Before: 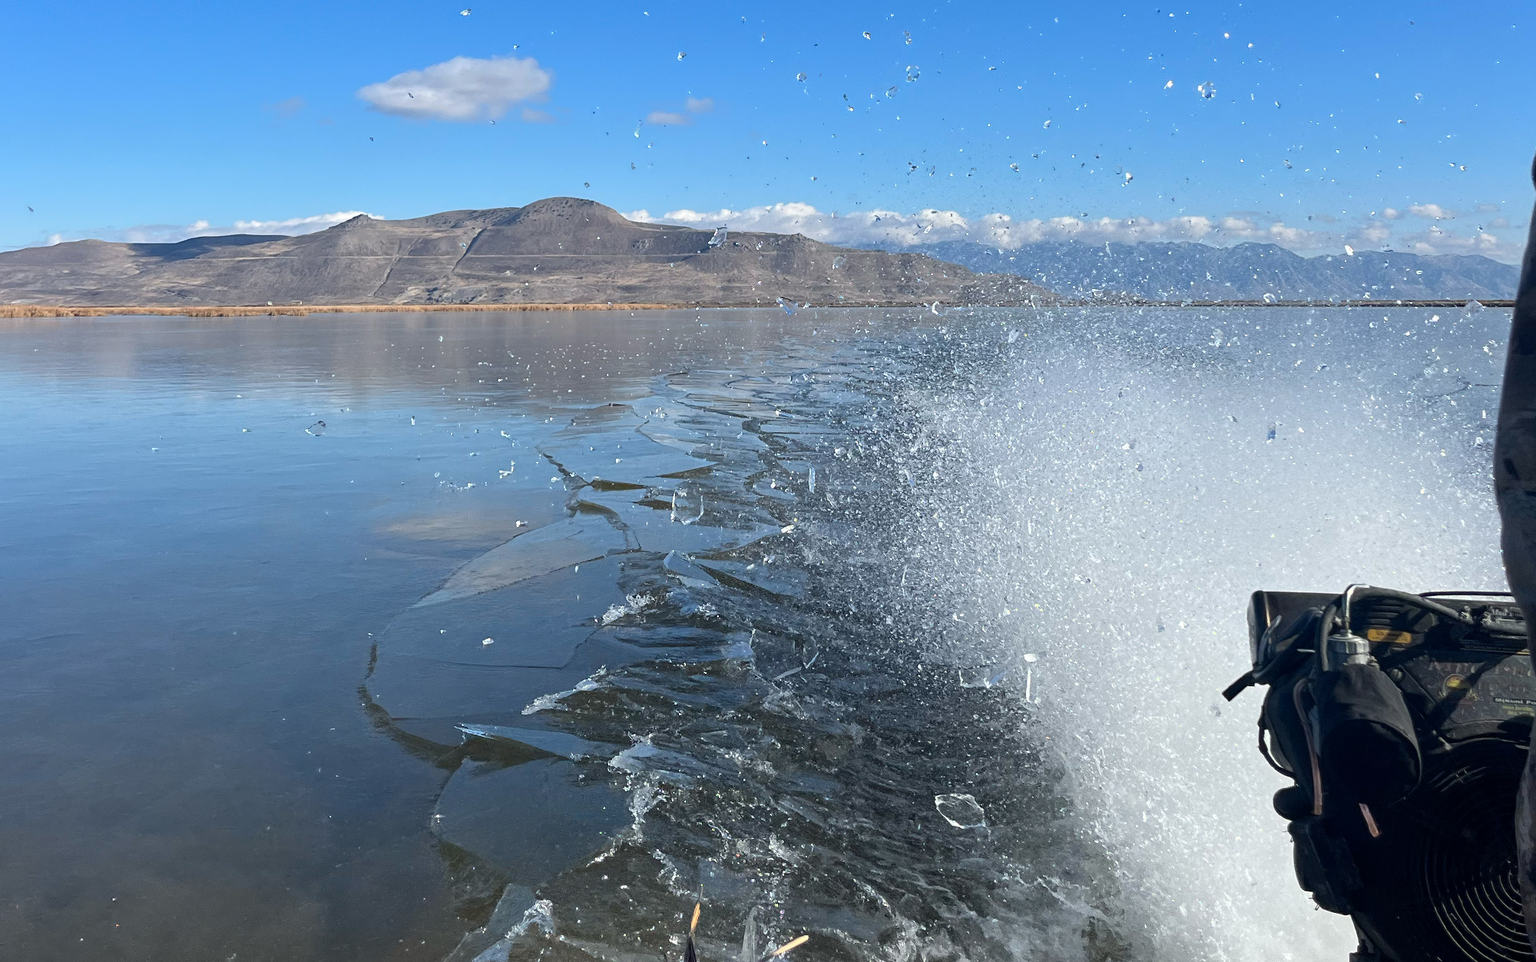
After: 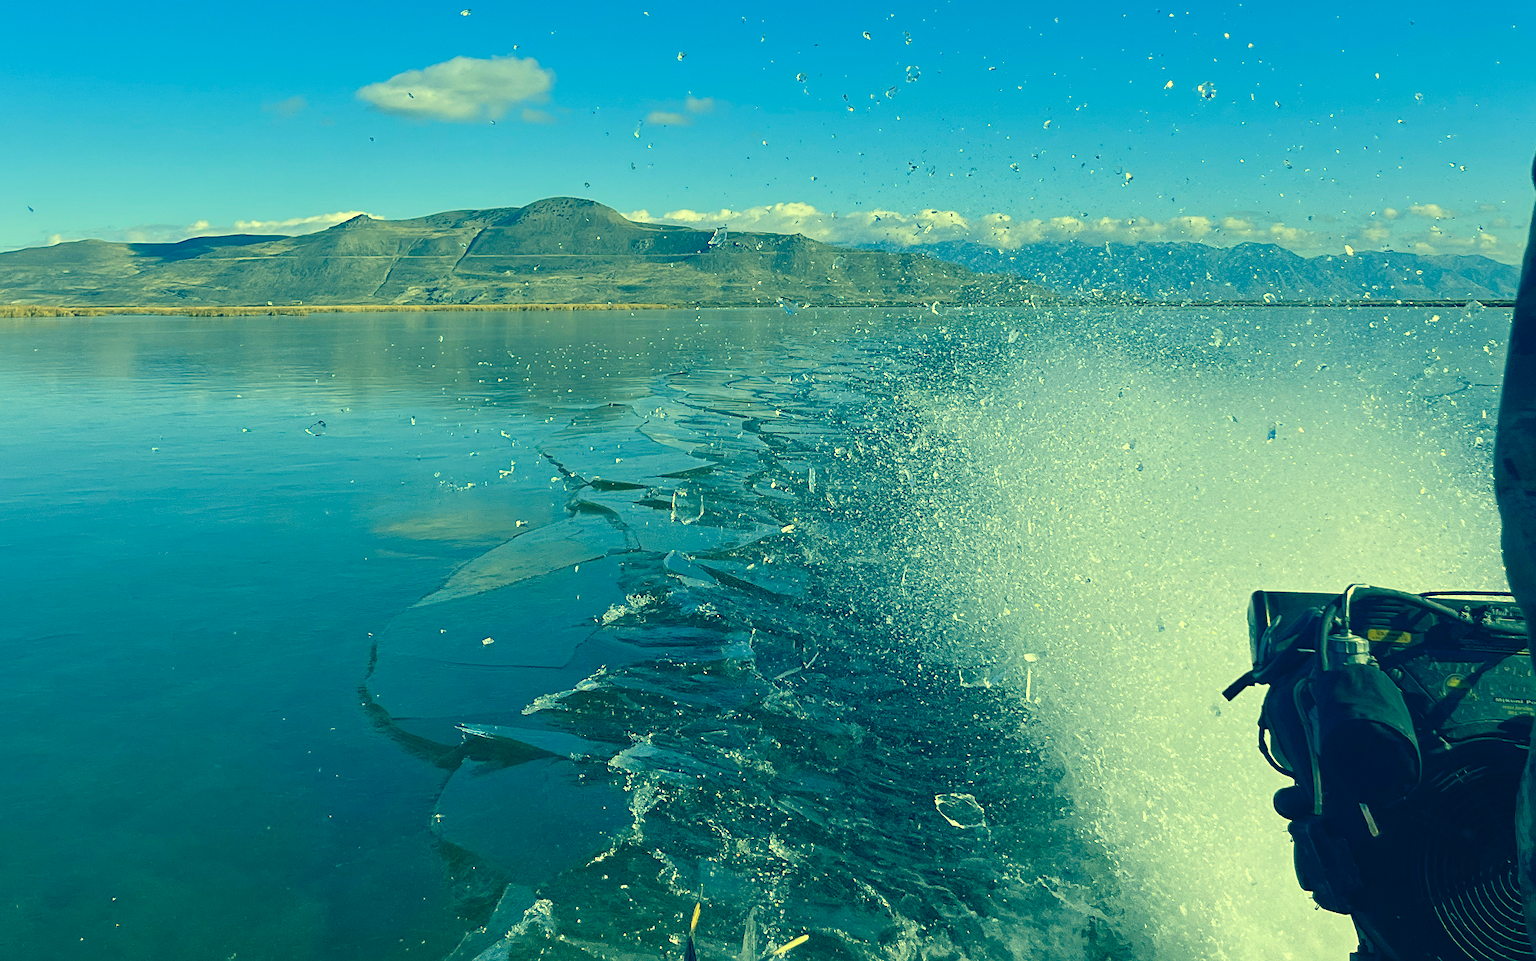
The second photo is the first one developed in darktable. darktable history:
sharpen: amount 0.212
color correction: highlights a* -15.19, highlights b* 39.78, shadows a* -39.99, shadows b* -25.8
